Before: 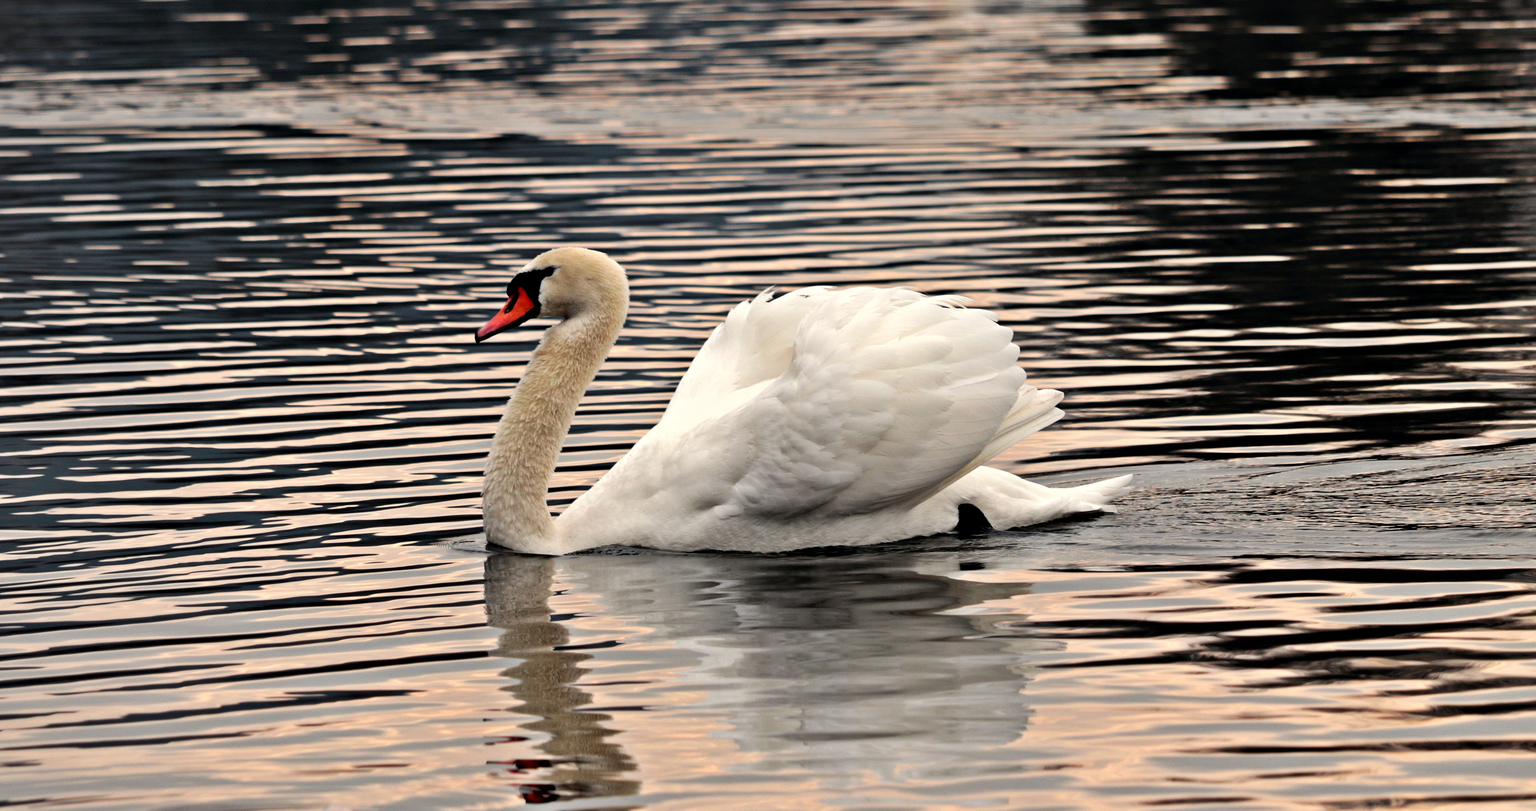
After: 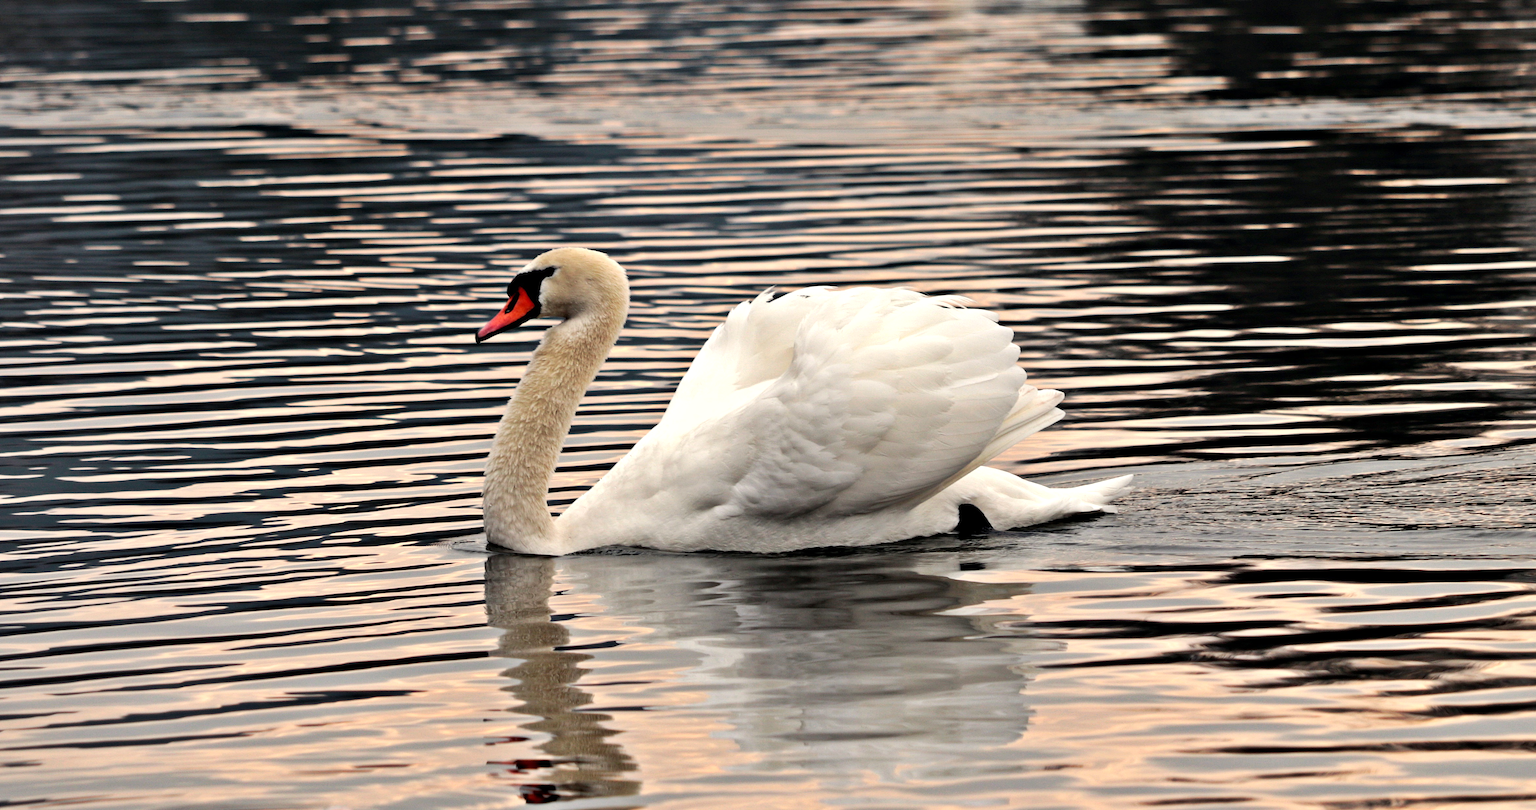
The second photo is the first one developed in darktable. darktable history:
exposure: exposure 0.173 EV, compensate highlight preservation false
